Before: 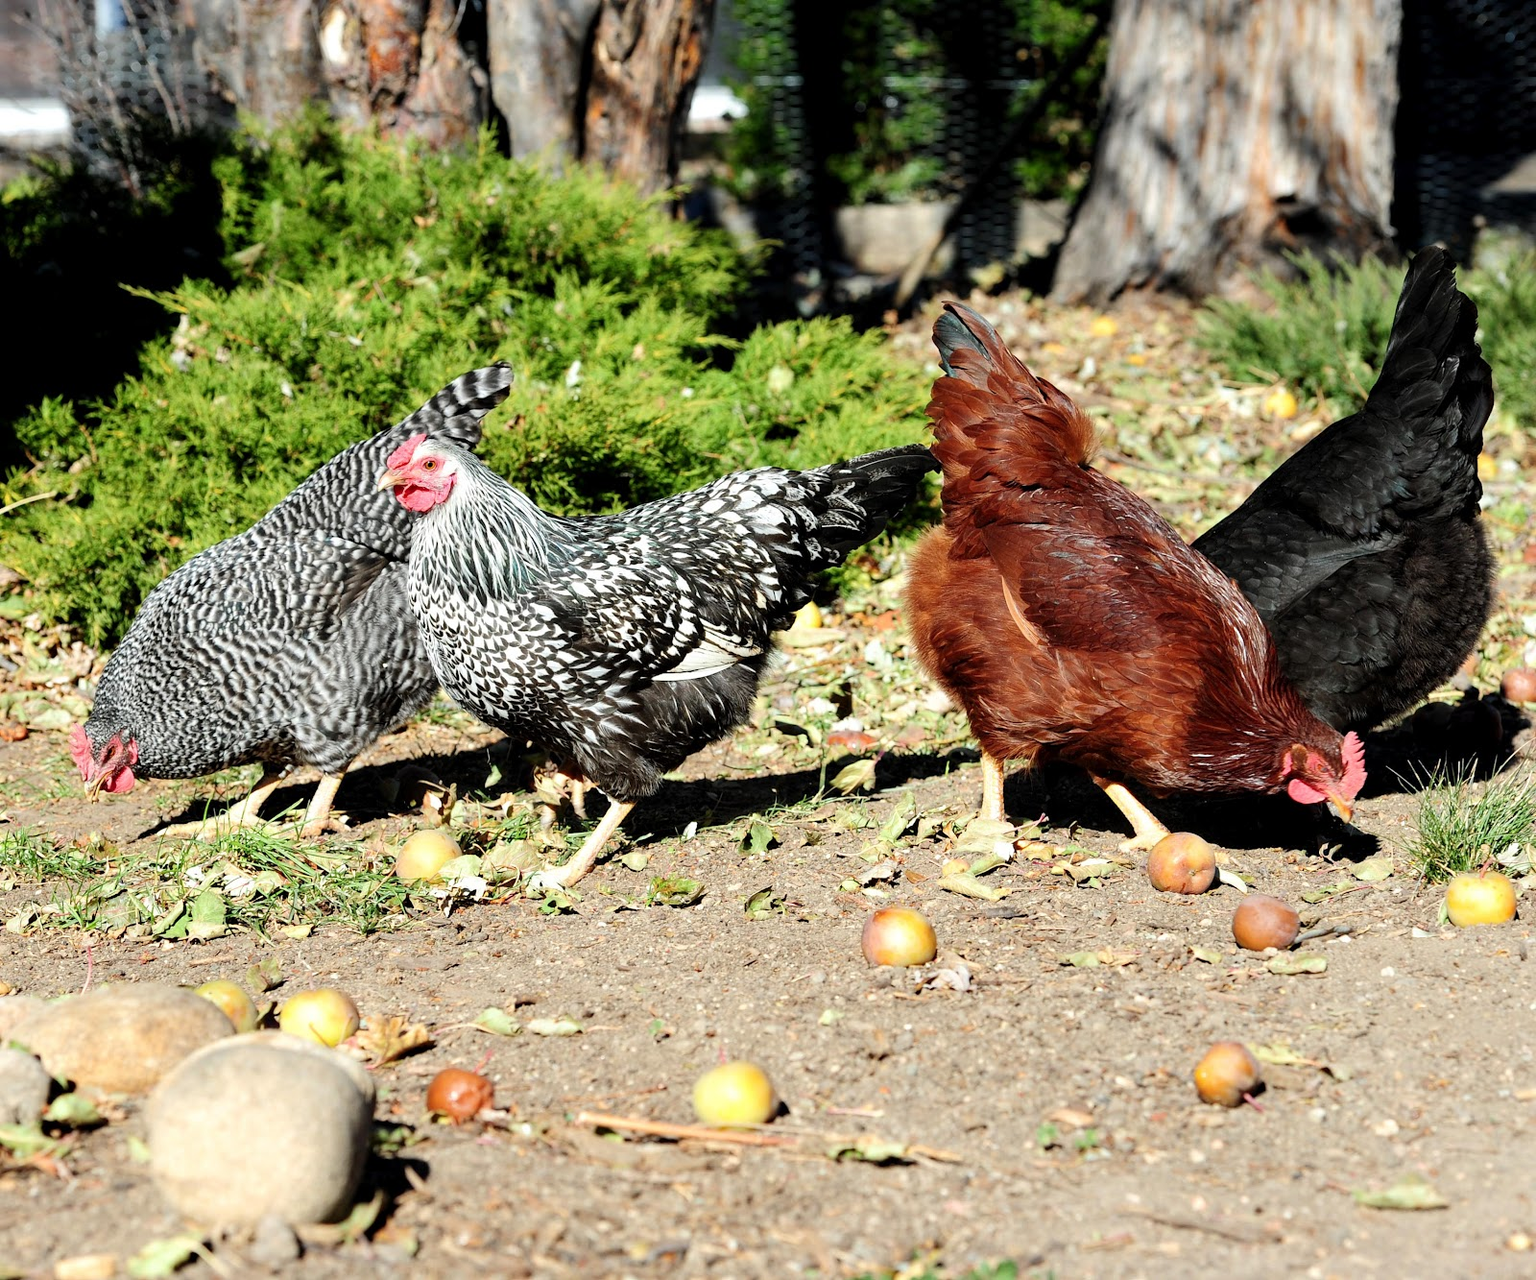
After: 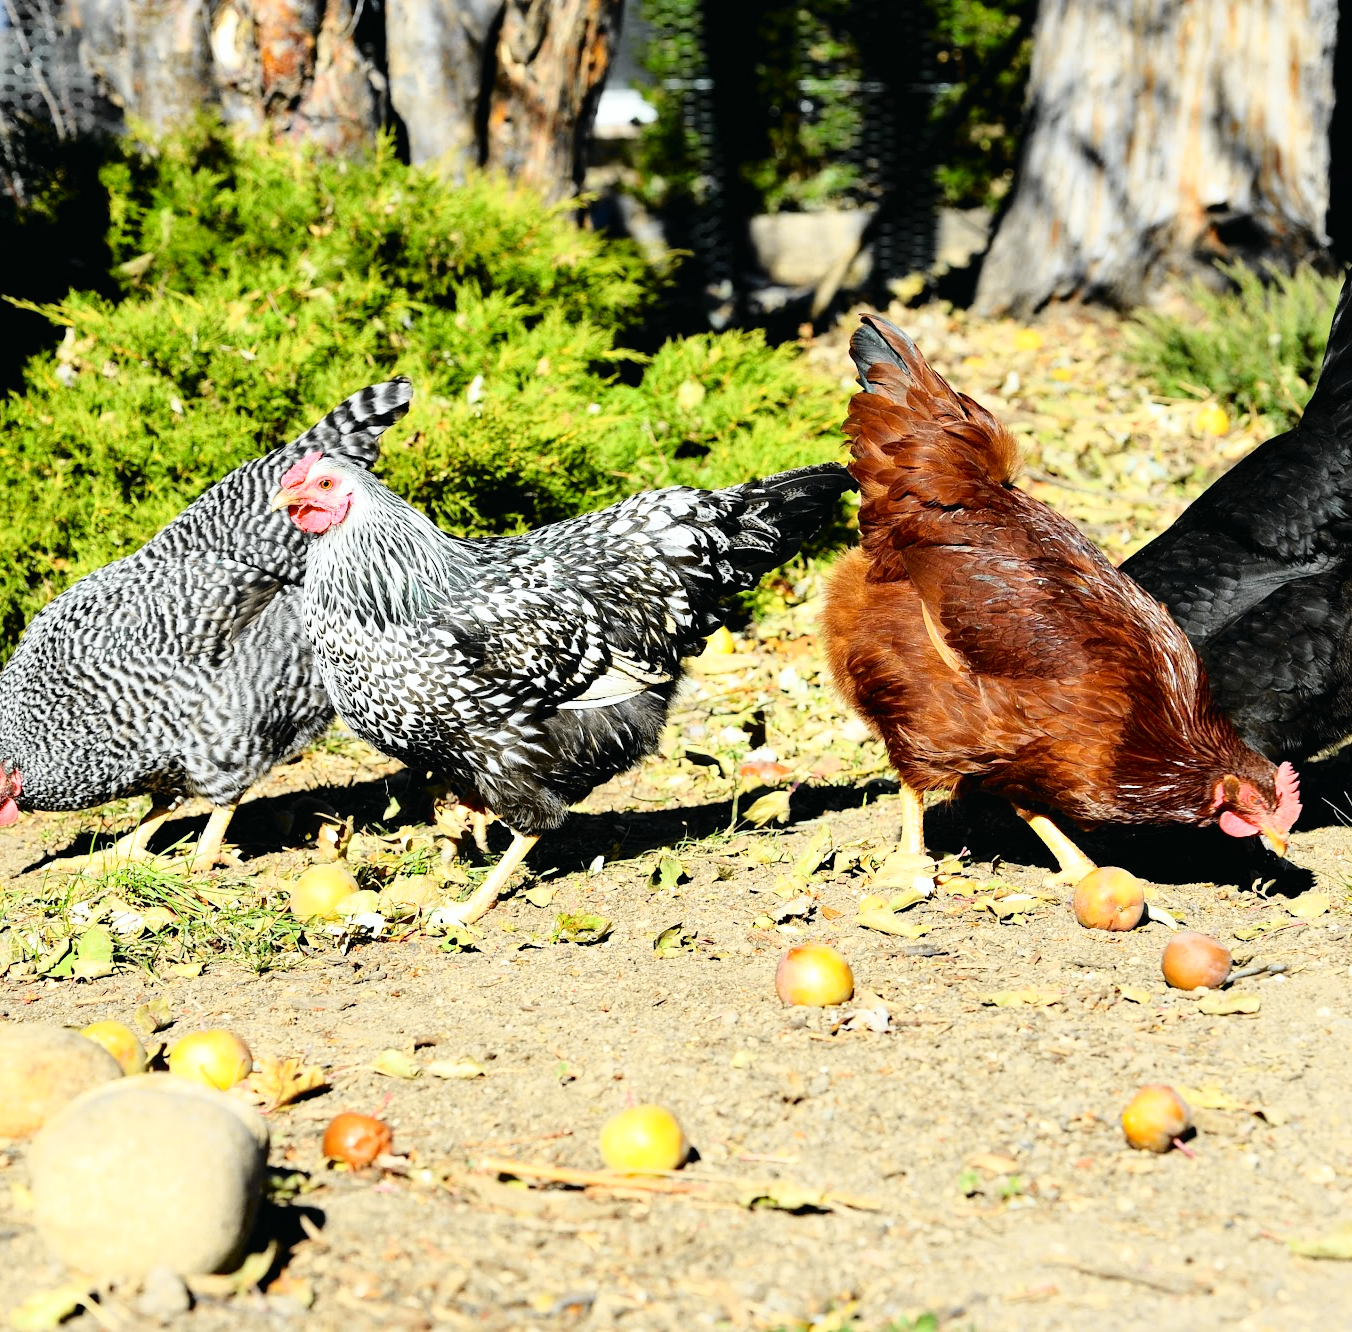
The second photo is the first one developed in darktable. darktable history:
crop: left 7.665%, right 7.817%
tone curve: curves: ch0 [(0, 0.013) (0.129, 0.1) (0.327, 0.382) (0.489, 0.573) (0.66, 0.748) (0.858, 0.926) (1, 0.977)]; ch1 [(0, 0) (0.353, 0.344) (0.45, 0.46) (0.498, 0.495) (0.521, 0.506) (0.563, 0.559) (0.592, 0.585) (0.657, 0.655) (1, 1)]; ch2 [(0, 0) (0.333, 0.346) (0.375, 0.375) (0.427, 0.44) (0.5, 0.501) (0.505, 0.499) (0.528, 0.533) (0.579, 0.61) (0.612, 0.644) (0.66, 0.715) (1, 1)], color space Lab, independent channels, preserve colors none
exposure: black level correction 0.001, exposure 0.192 EV, compensate highlight preservation false
